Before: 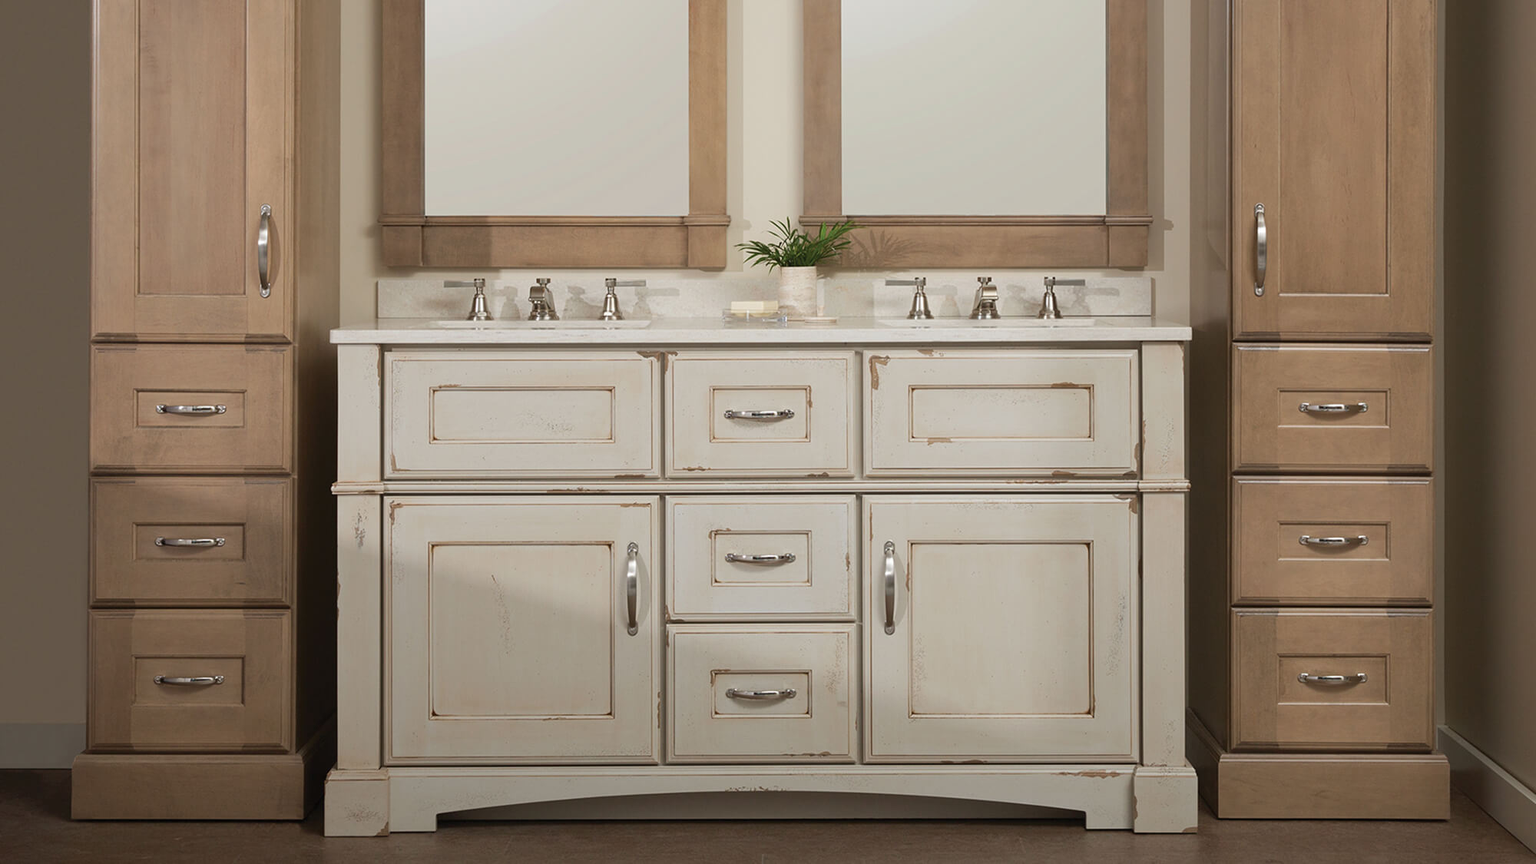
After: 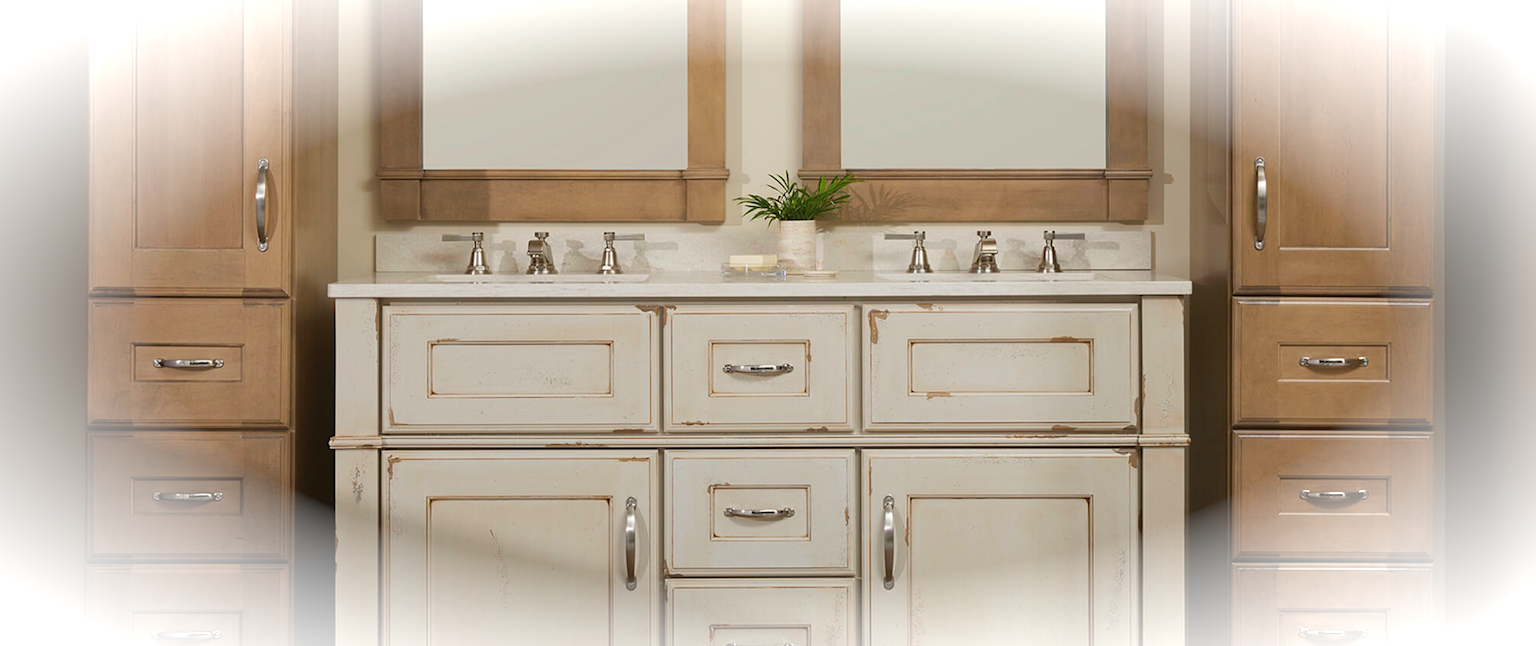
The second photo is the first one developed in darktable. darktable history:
vignetting: brightness 0.982, saturation -0.489, automatic ratio true
crop: left 0.208%, top 5.501%, bottom 19.829%
color balance rgb: linear chroma grading › shadows 10.703%, linear chroma grading › highlights 9.772%, linear chroma grading › global chroma 14.984%, linear chroma grading › mid-tones 14.576%, perceptual saturation grading › global saturation 0.401%
